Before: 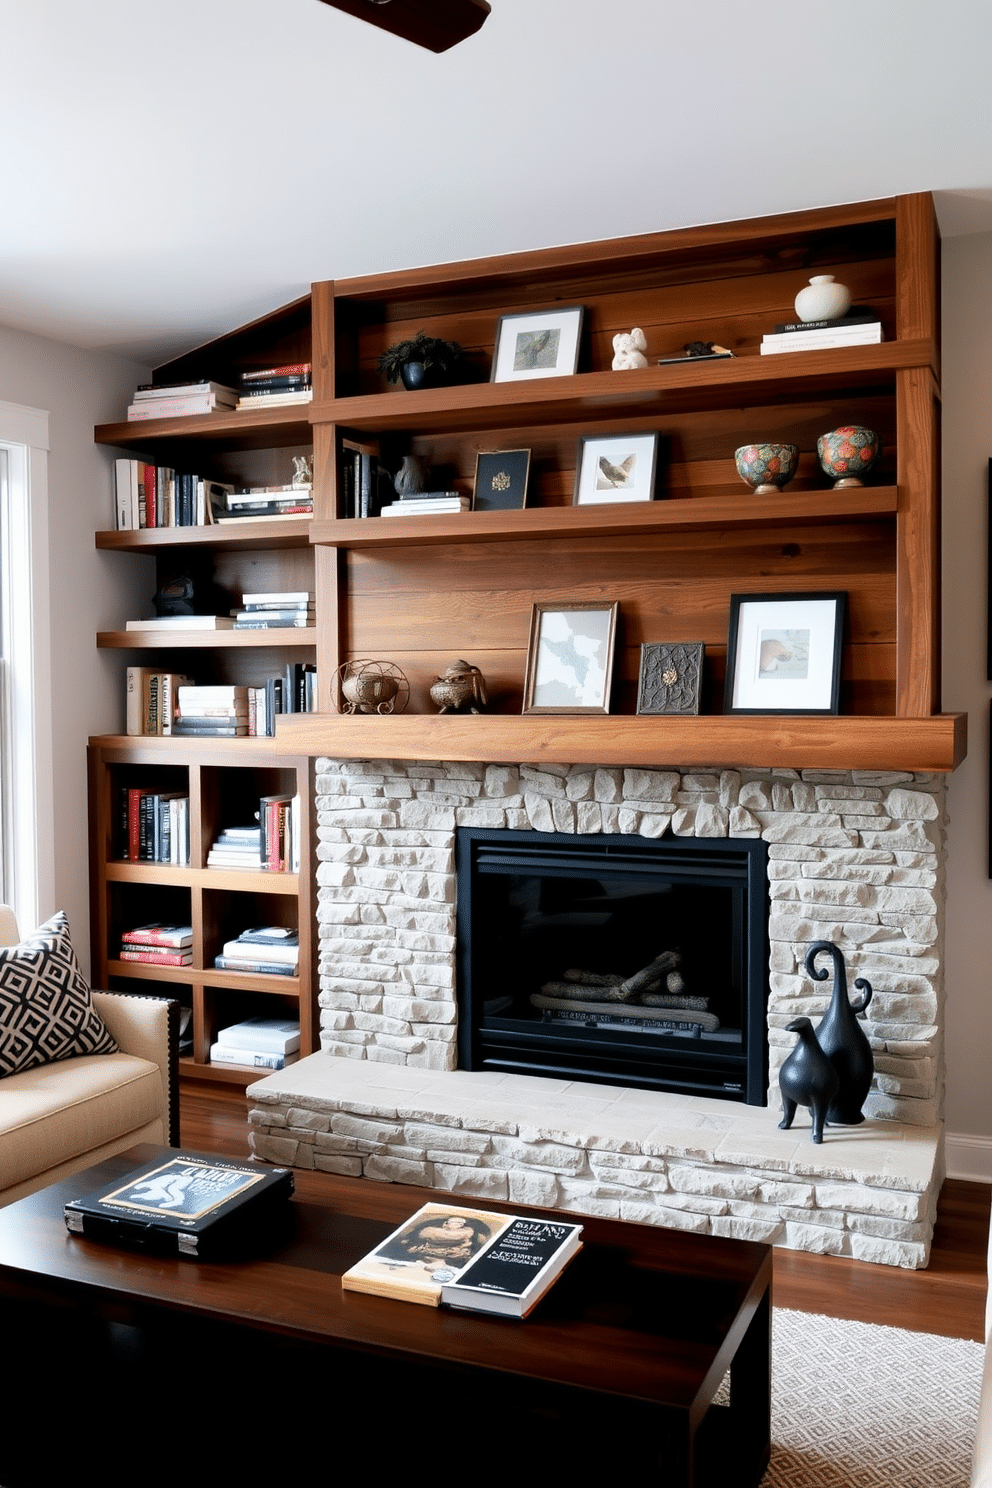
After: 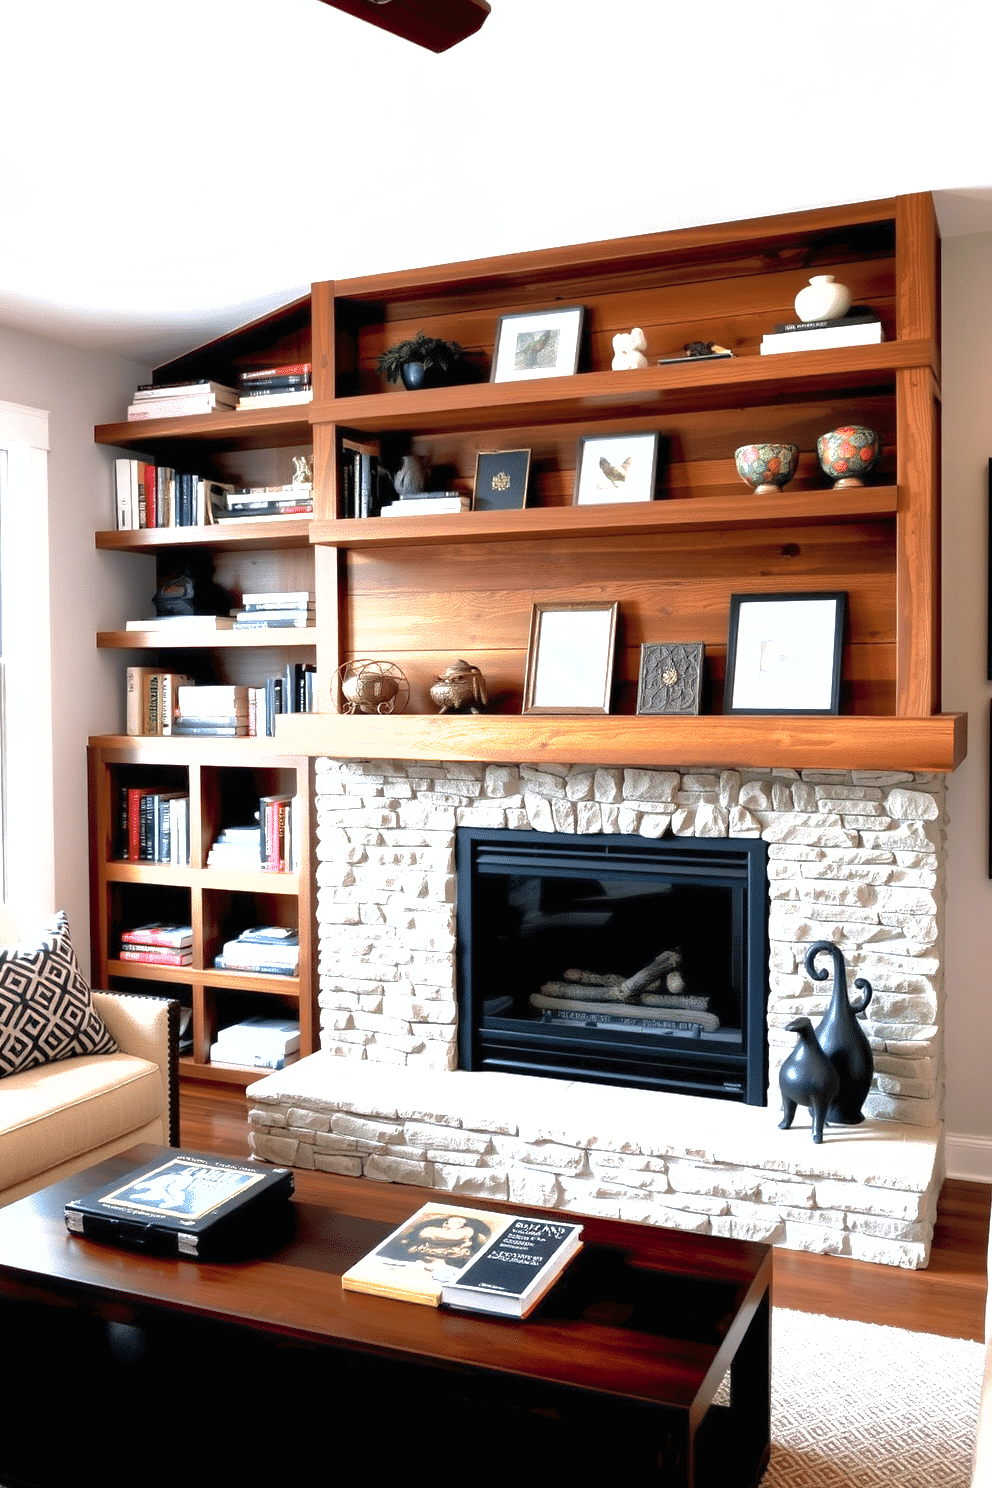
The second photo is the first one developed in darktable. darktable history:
shadows and highlights: on, module defaults
exposure: black level correction 0, exposure 1.001 EV, compensate exposure bias true, compensate highlight preservation false
